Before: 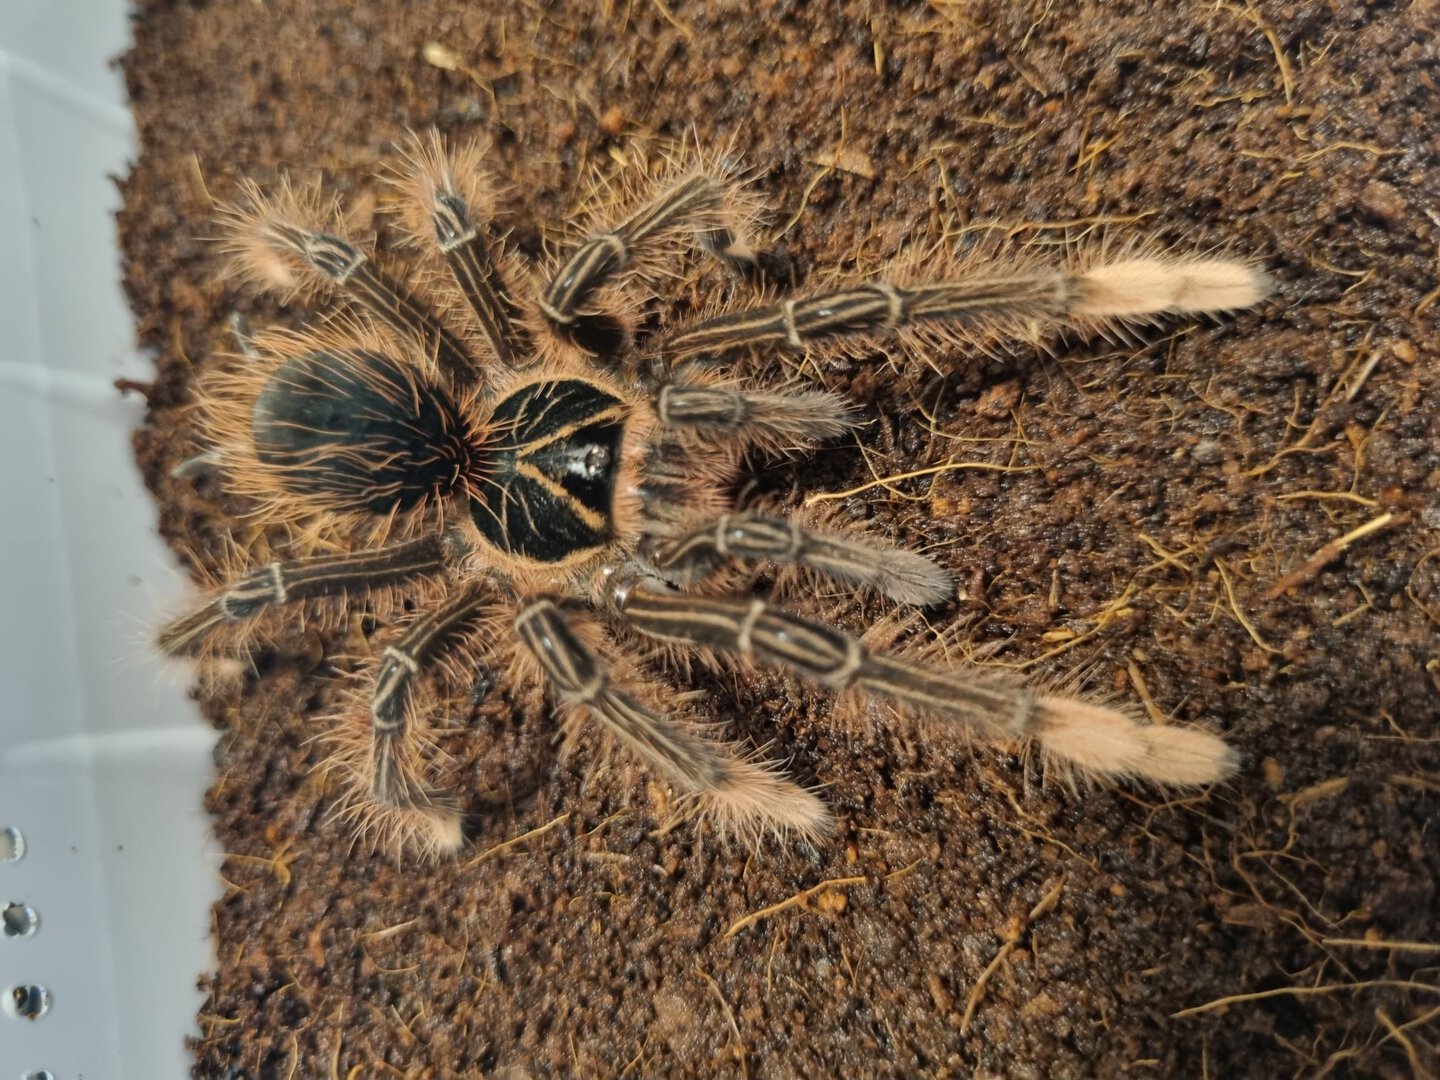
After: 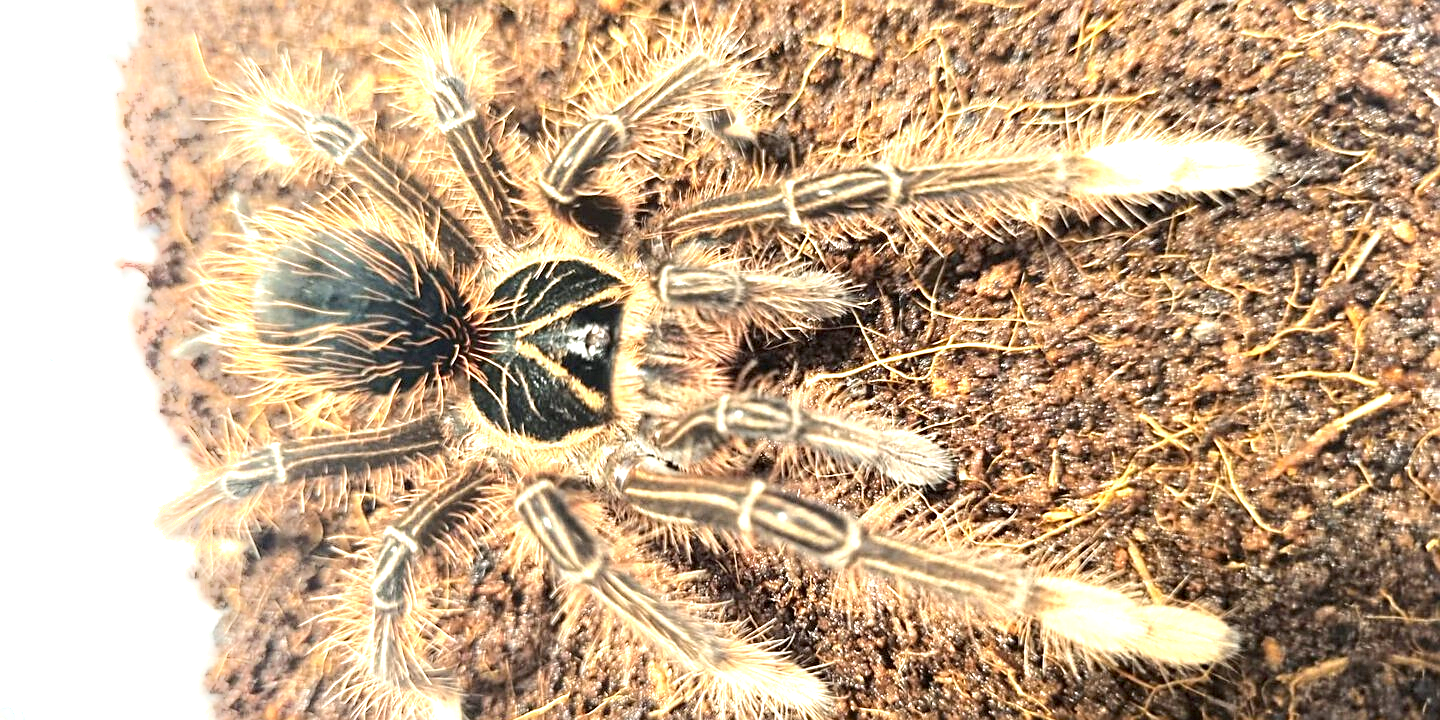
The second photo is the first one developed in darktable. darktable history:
crop: top 11.166%, bottom 22.168%
exposure: black level correction 0.001, exposure 1.822 EV, compensate exposure bias true, compensate highlight preservation false
shadows and highlights: shadows -24.28, highlights 49.77, soften with gaussian
sharpen: on, module defaults
